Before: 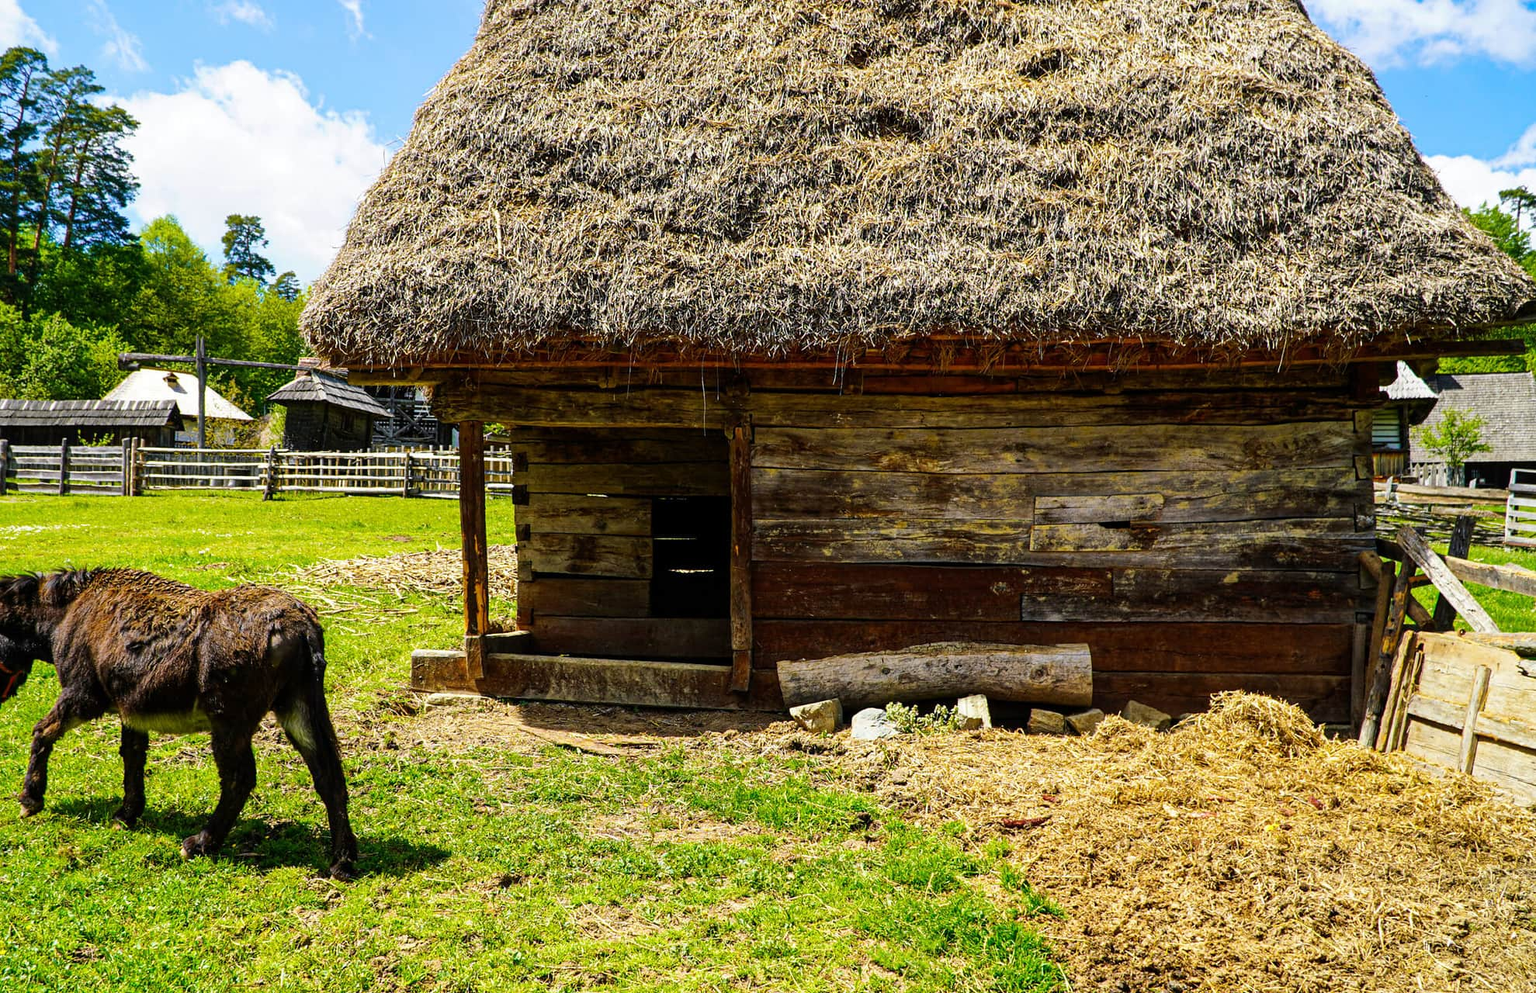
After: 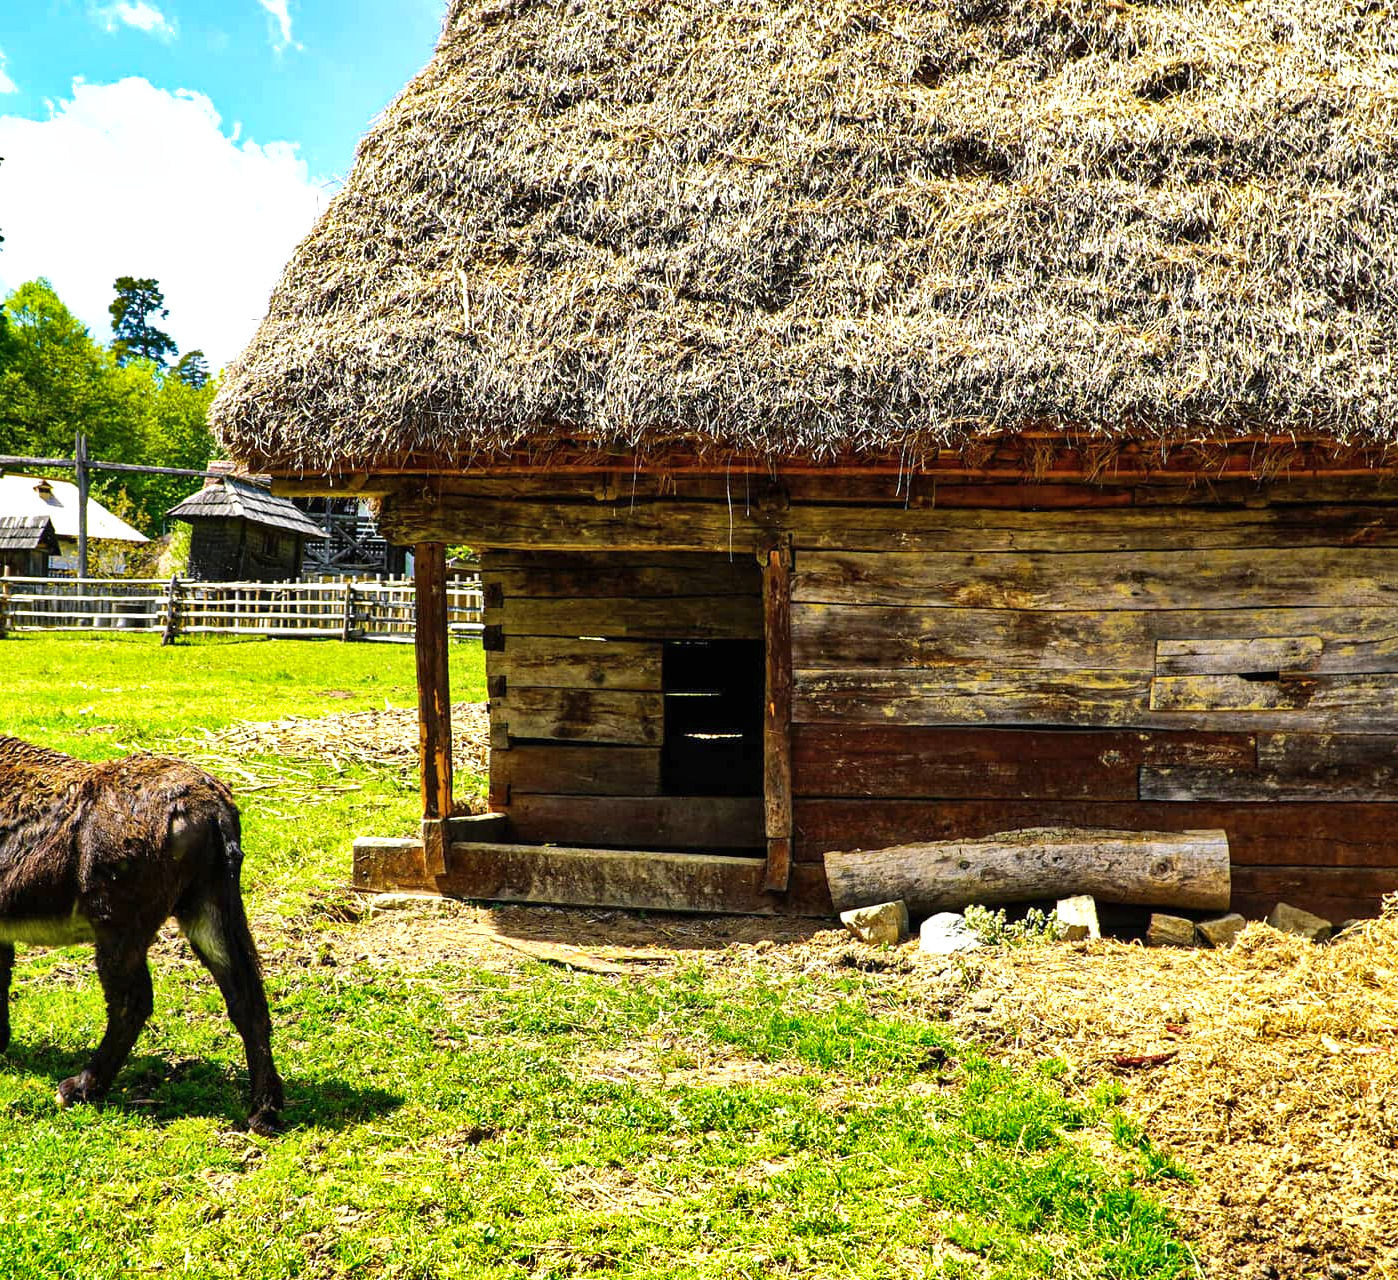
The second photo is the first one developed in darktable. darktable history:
color balance rgb: perceptual saturation grading › global saturation 0.672%
crop and rotate: left 8.989%, right 20.343%
exposure: black level correction 0, exposure 0.593 EV, compensate exposure bias true, compensate highlight preservation false
shadows and highlights: low approximation 0.01, soften with gaussian
